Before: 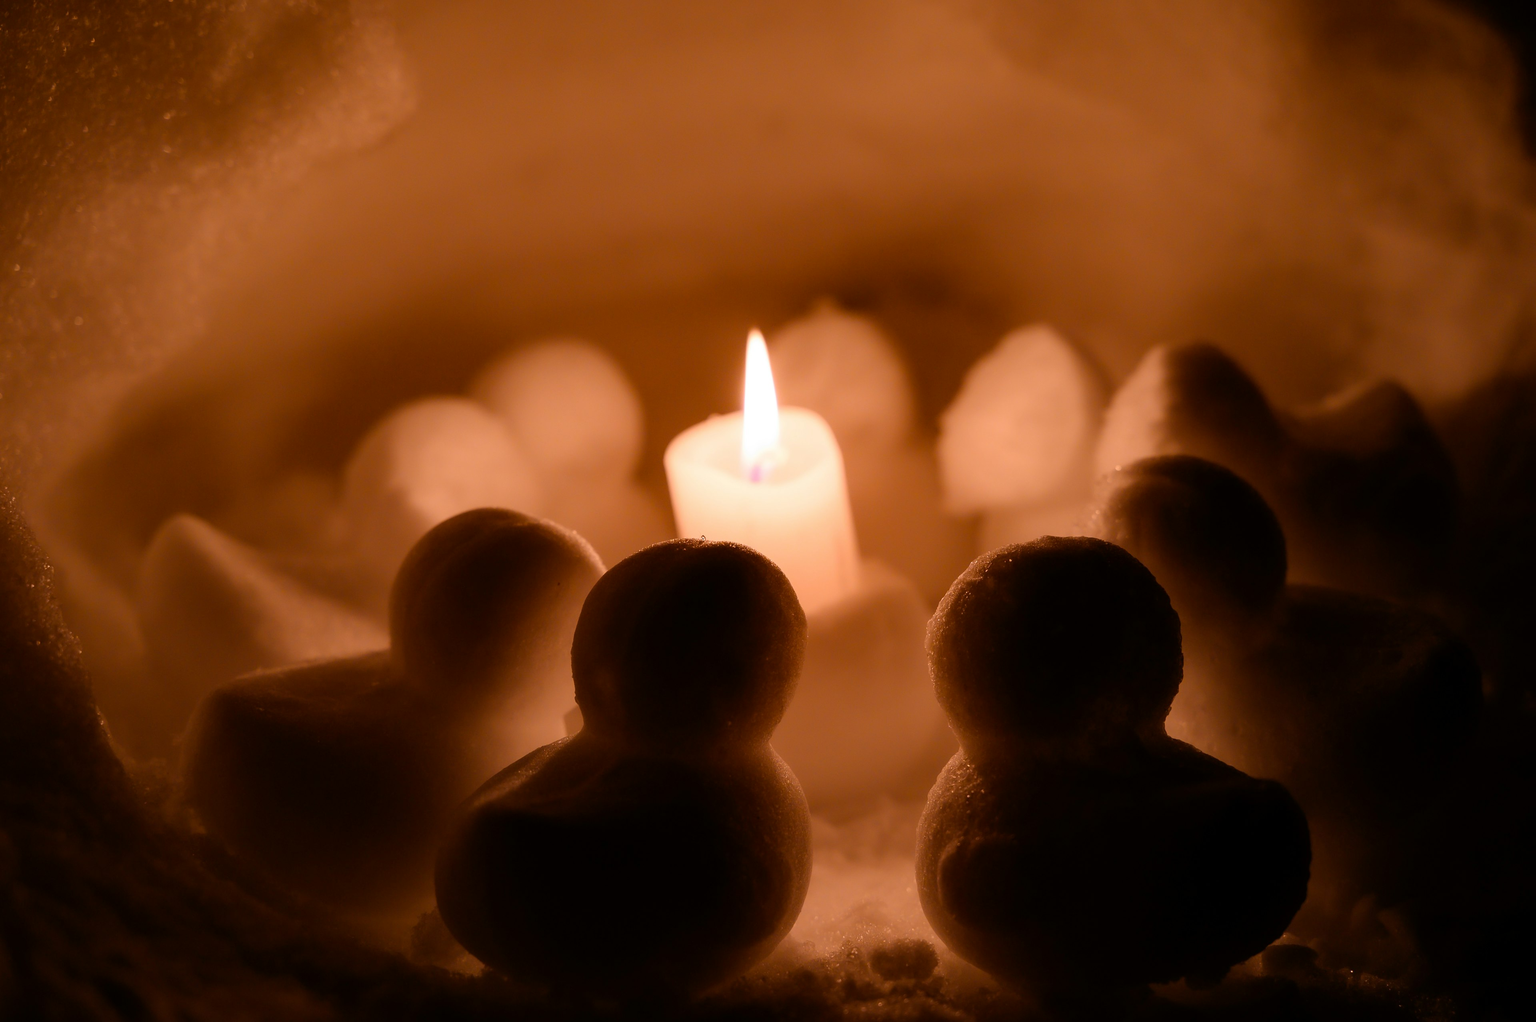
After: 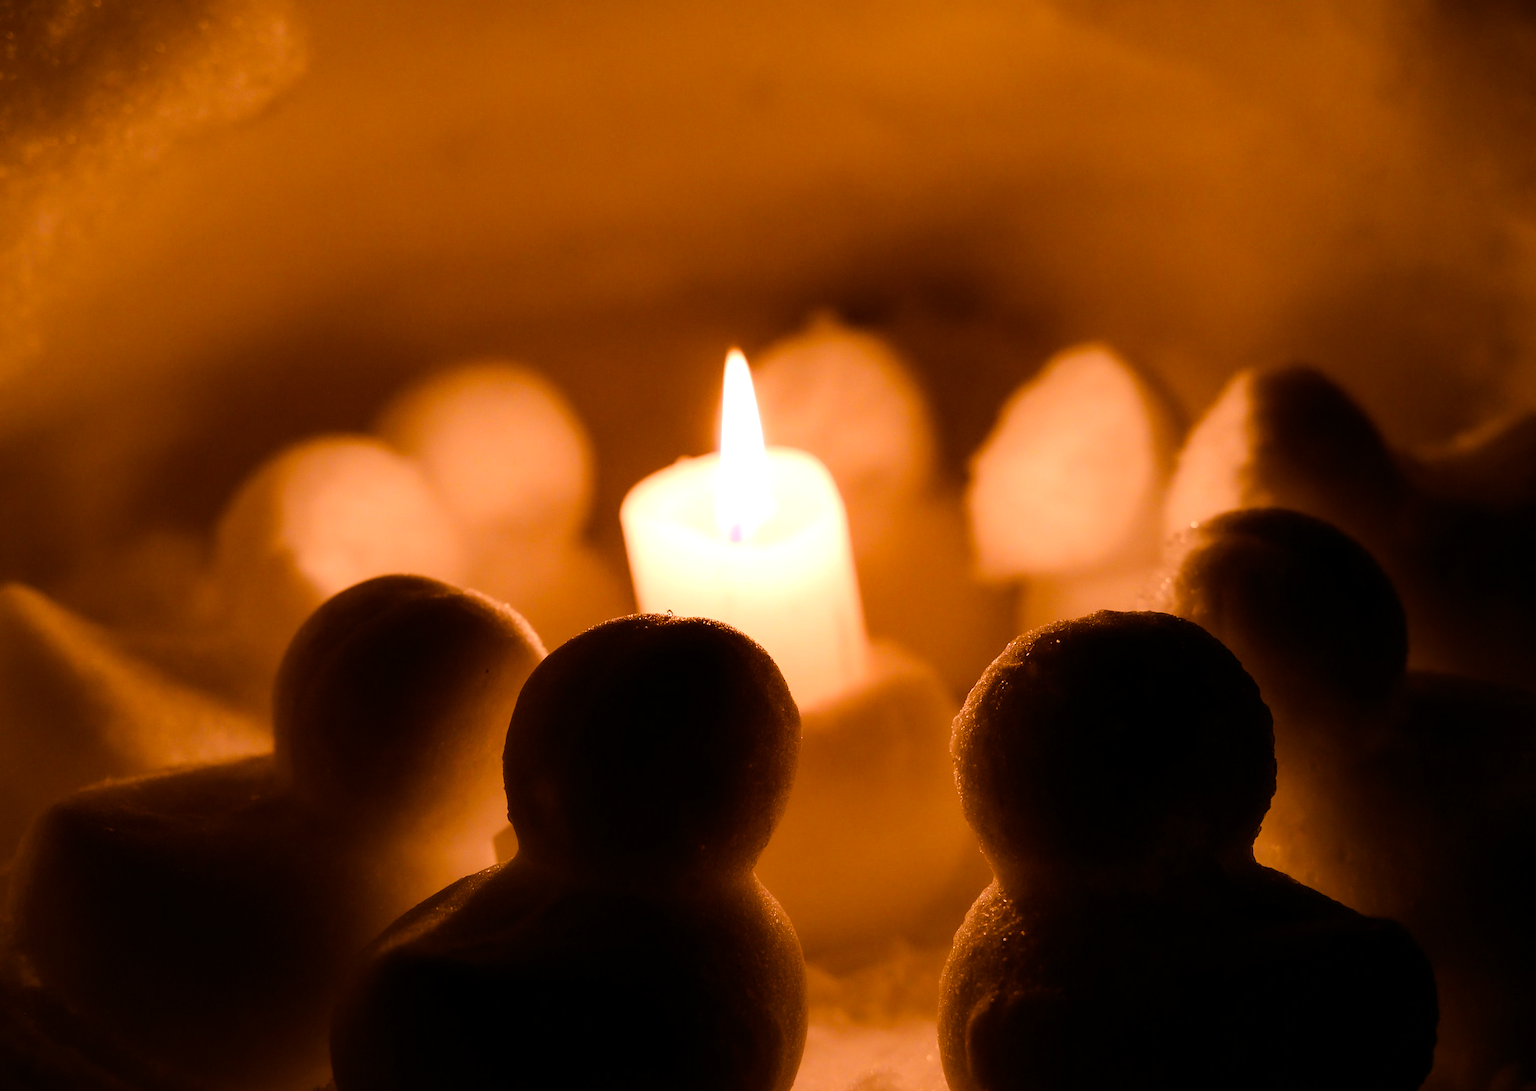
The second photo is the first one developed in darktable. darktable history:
color balance rgb: perceptual saturation grading › global saturation 20%, perceptual saturation grading › highlights -13.91%, perceptual saturation grading › shadows 49.441%, perceptual brilliance grading › global brilliance -0.994%, perceptual brilliance grading › highlights -0.84%, perceptual brilliance grading › mid-tones -0.96%, perceptual brilliance grading › shadows -1.336%
crop: left 11.316%, top 5.244%, right 9.563%, bottom 10.229%
color correction: highlights a* -0.126, highlights b* 0.118
tone equalizer: -8 EV -0.727 EV, -7 EV -0.684 EV, -6 EV -0.564 EV, -5 EV -0.384 EV, -3 EV 0.38 EV, -2 EV 0.6 EV, -1 EV 0.692 EV, +0 EV 0.747 EV, edges refinement/feathering 500, mask exposure compensation -1.57 EV, preserve details no
